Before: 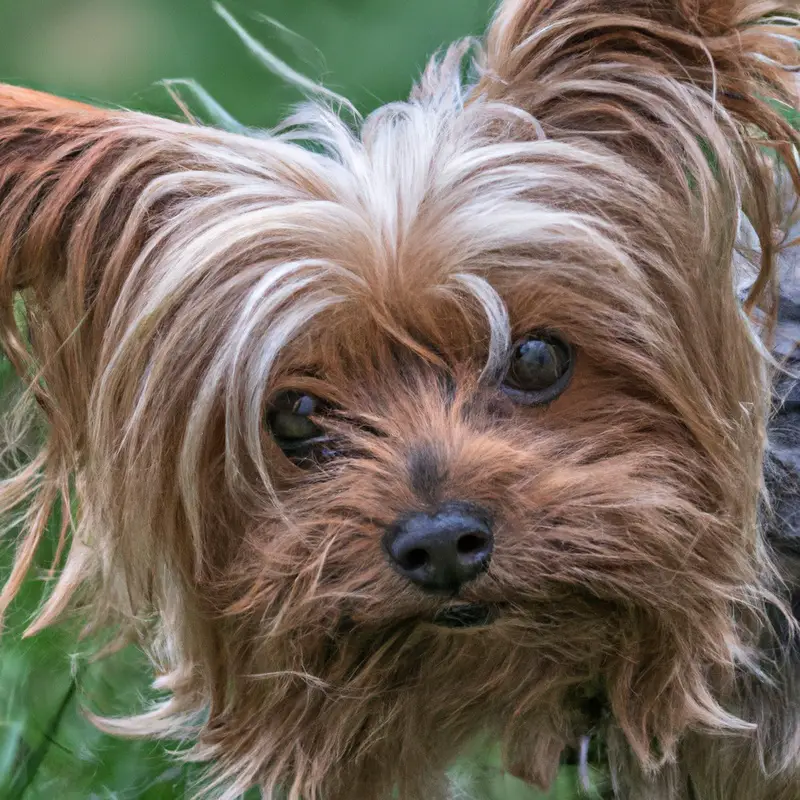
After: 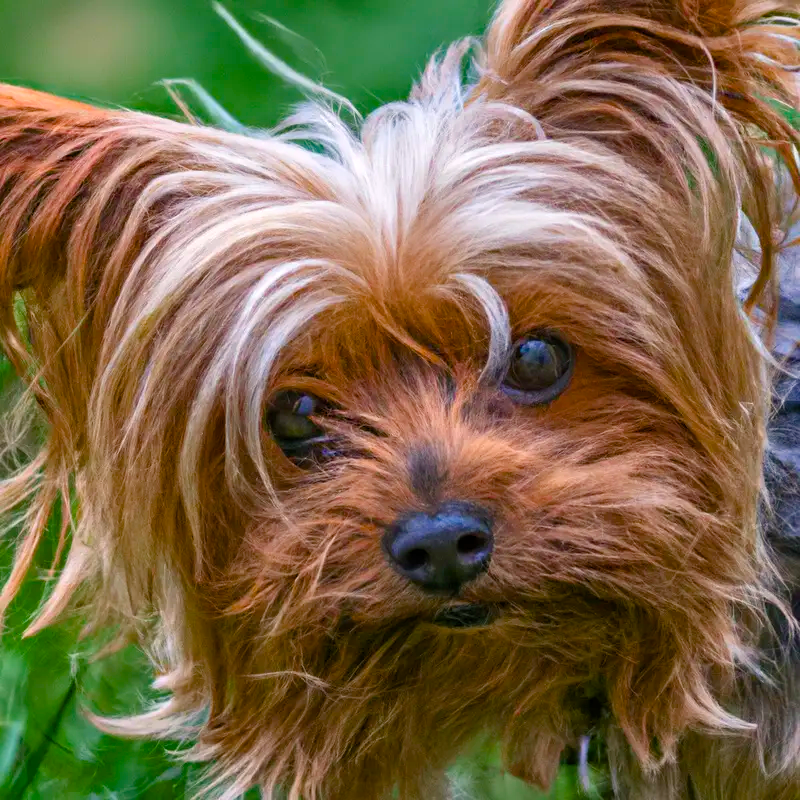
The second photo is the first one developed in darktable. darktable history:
color balance rgb: shadows lift › luminance 0.787%, shadows lift › chroma 0.103%, shadows lift › hue 21.17°, highlights gain › luminance 6.63%, highlights gain › chroma 0.9%, highlights gain › hue 49.21°, linear chroma grading › global chroma 14.621%, perceptual saturation grading › global saturation 46.163%, perceptual saturation grading › highlights -24.768%, perceptual saturation grading › shadows 49.858%, global vibrance 11.95%
